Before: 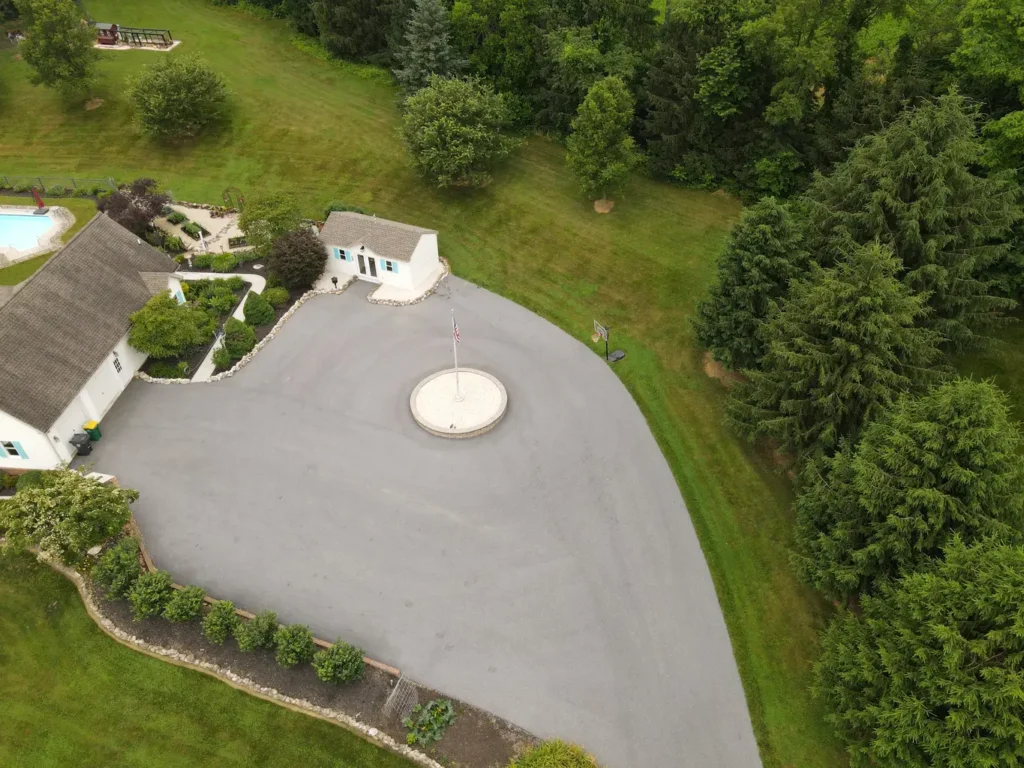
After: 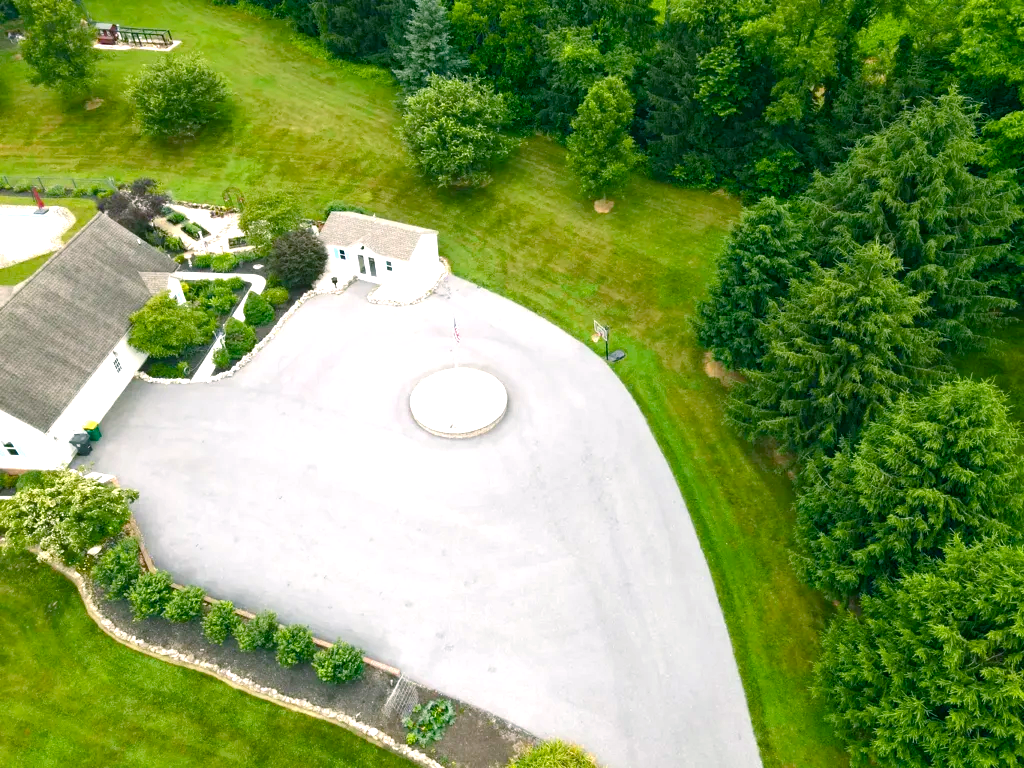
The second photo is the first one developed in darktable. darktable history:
color balance rgb: power › luminance -7.923%, power › chroma 2.253%, power › hue 223.18°, linear chroma grading › global chroma 20.446%, perceptual saturation grading › global saturation 13.984%, perceptual saturation grading › highlights -30.077%, perceptual saturation grading › shadows 51.394%, contrast 4.87%
exposure: black level correction 0, exposure 1.1 EV, compensate highlight preservation false
